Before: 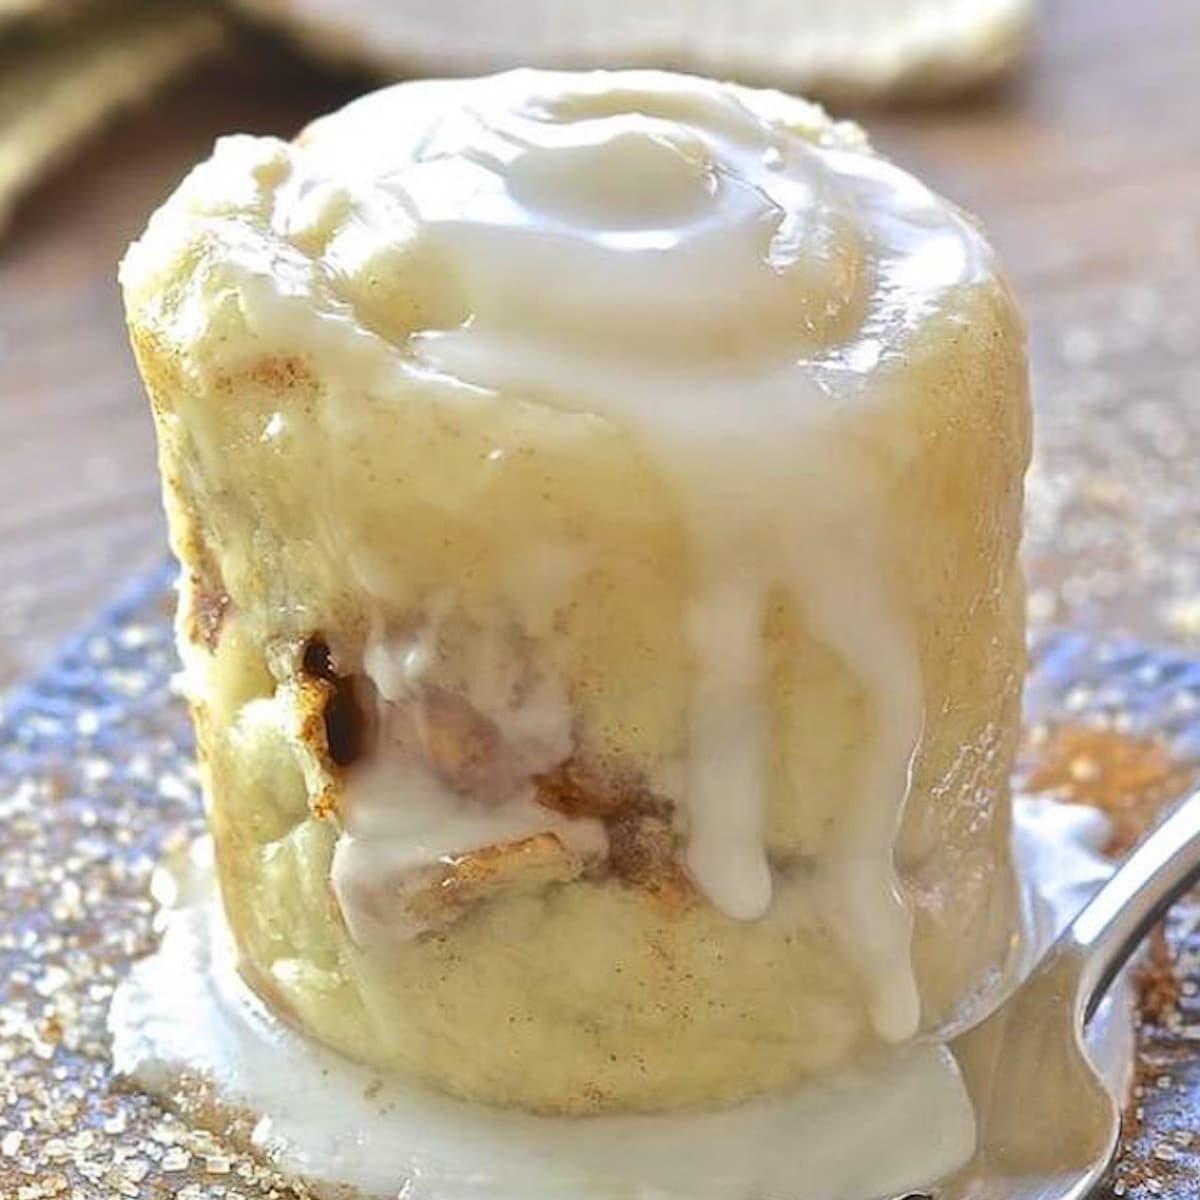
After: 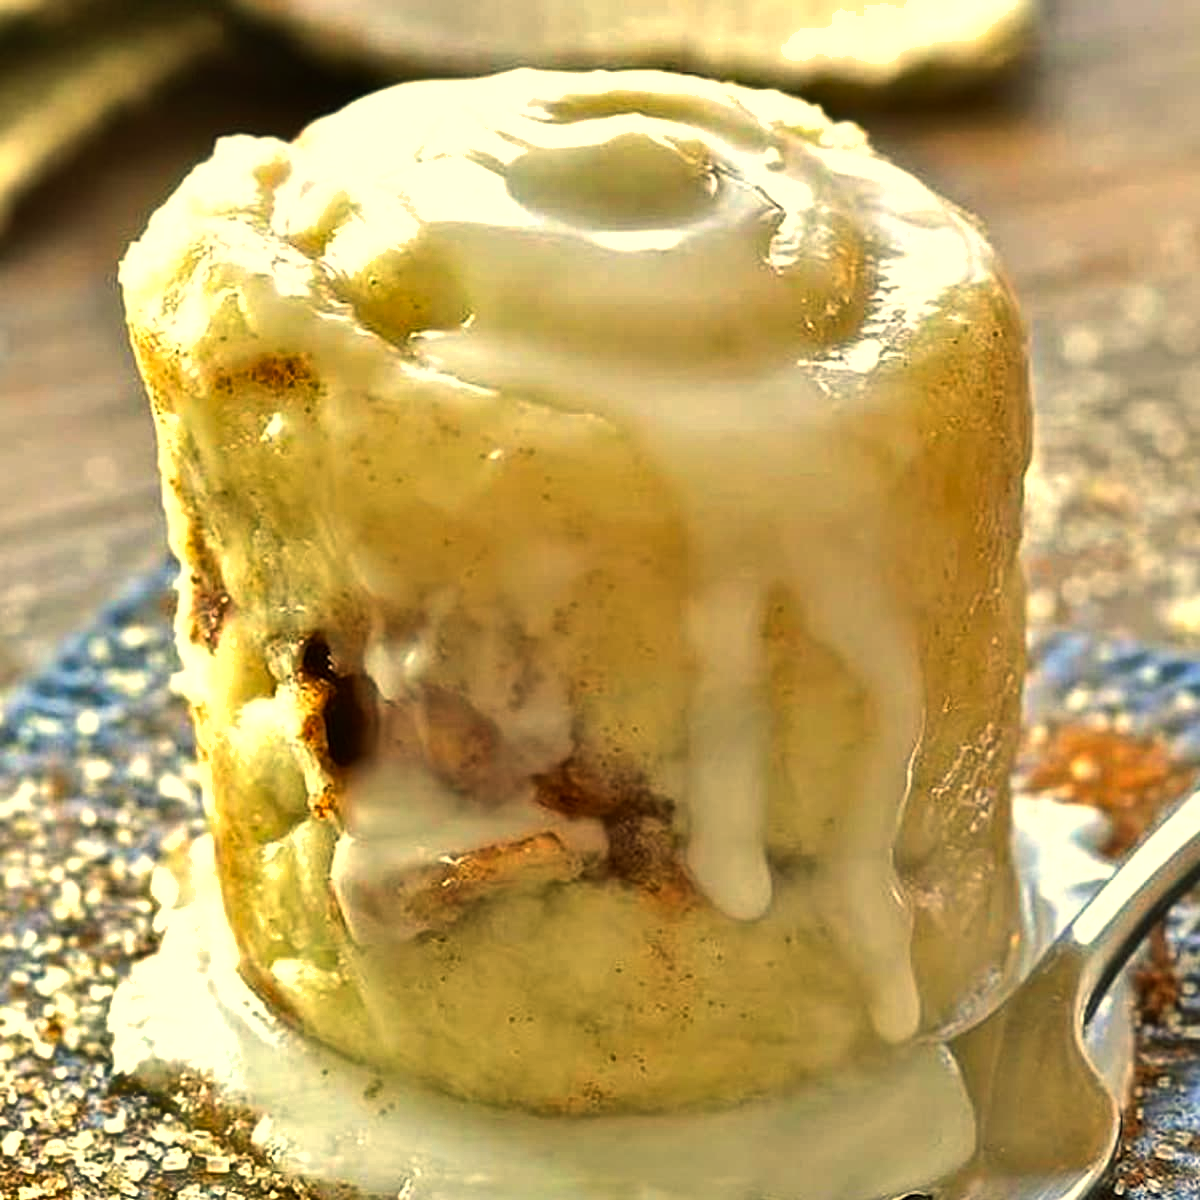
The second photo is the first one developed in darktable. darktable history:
color balance: mode lift, gamma, gain (sRGB), lift [1.014, 0.966, 0.918, 0.87], gamma [0.86, 0.734, 0.918, 0.976], gain [1.063, 1.13, 1.063, 0.86]
shadows and highlights: soften with gaussian
exposure: exposure -0.01 EV, compensate highlight preservation false
